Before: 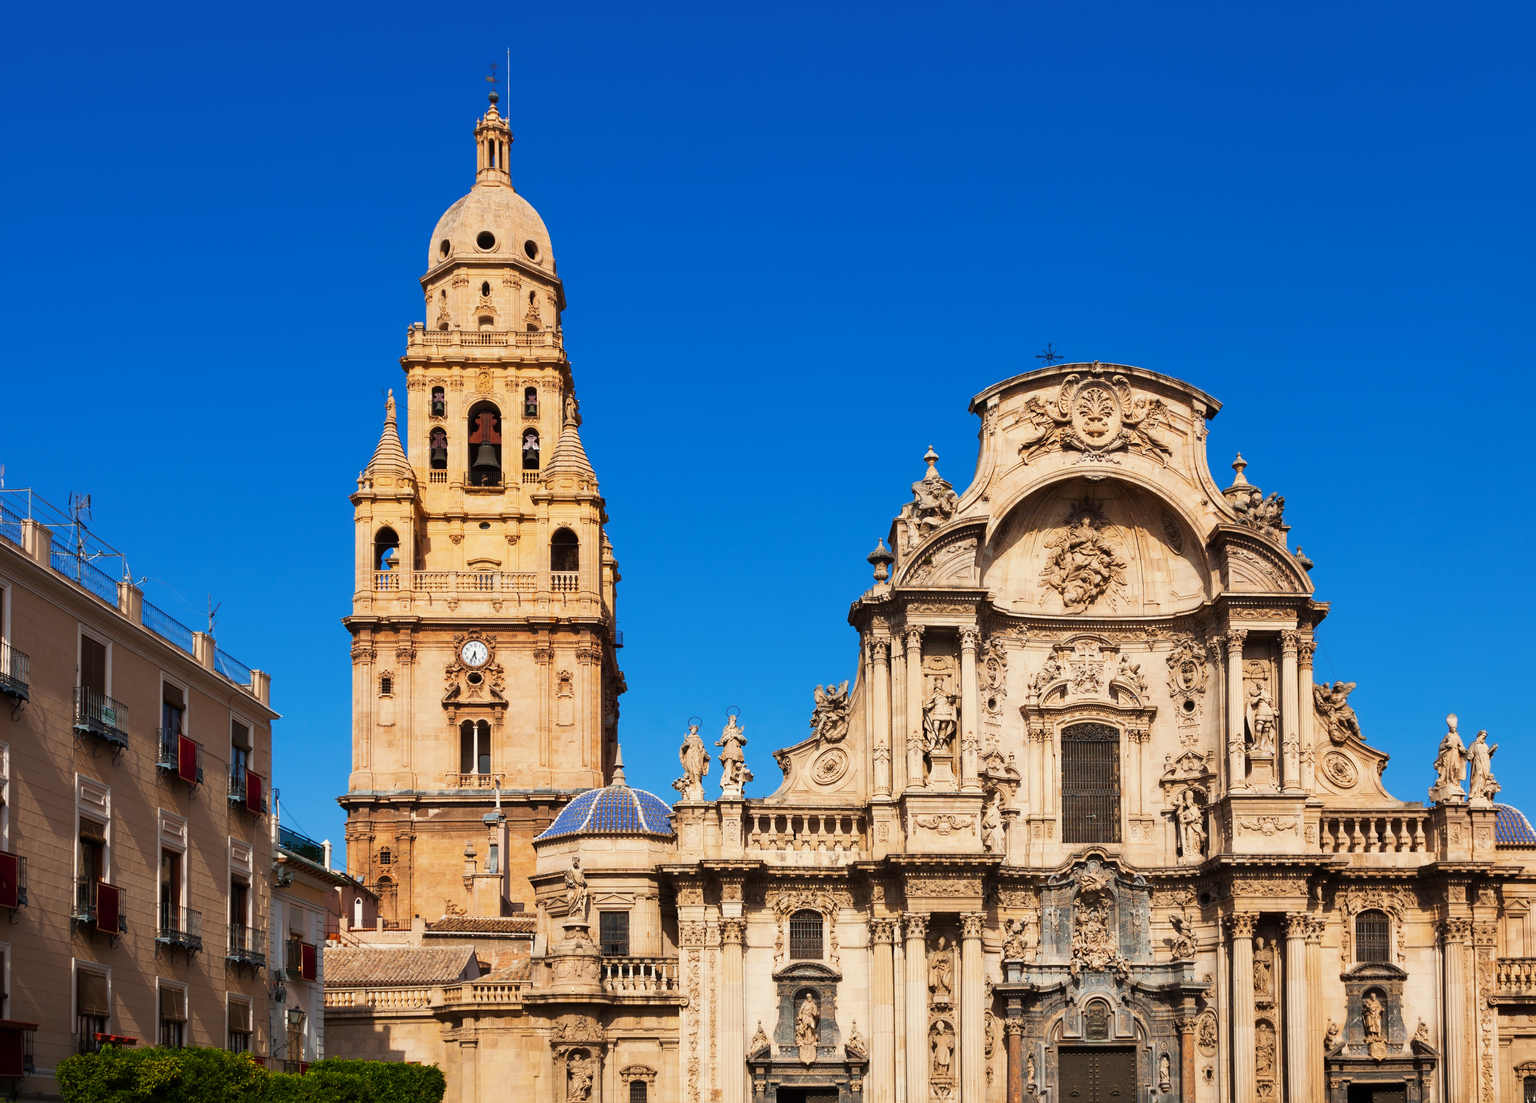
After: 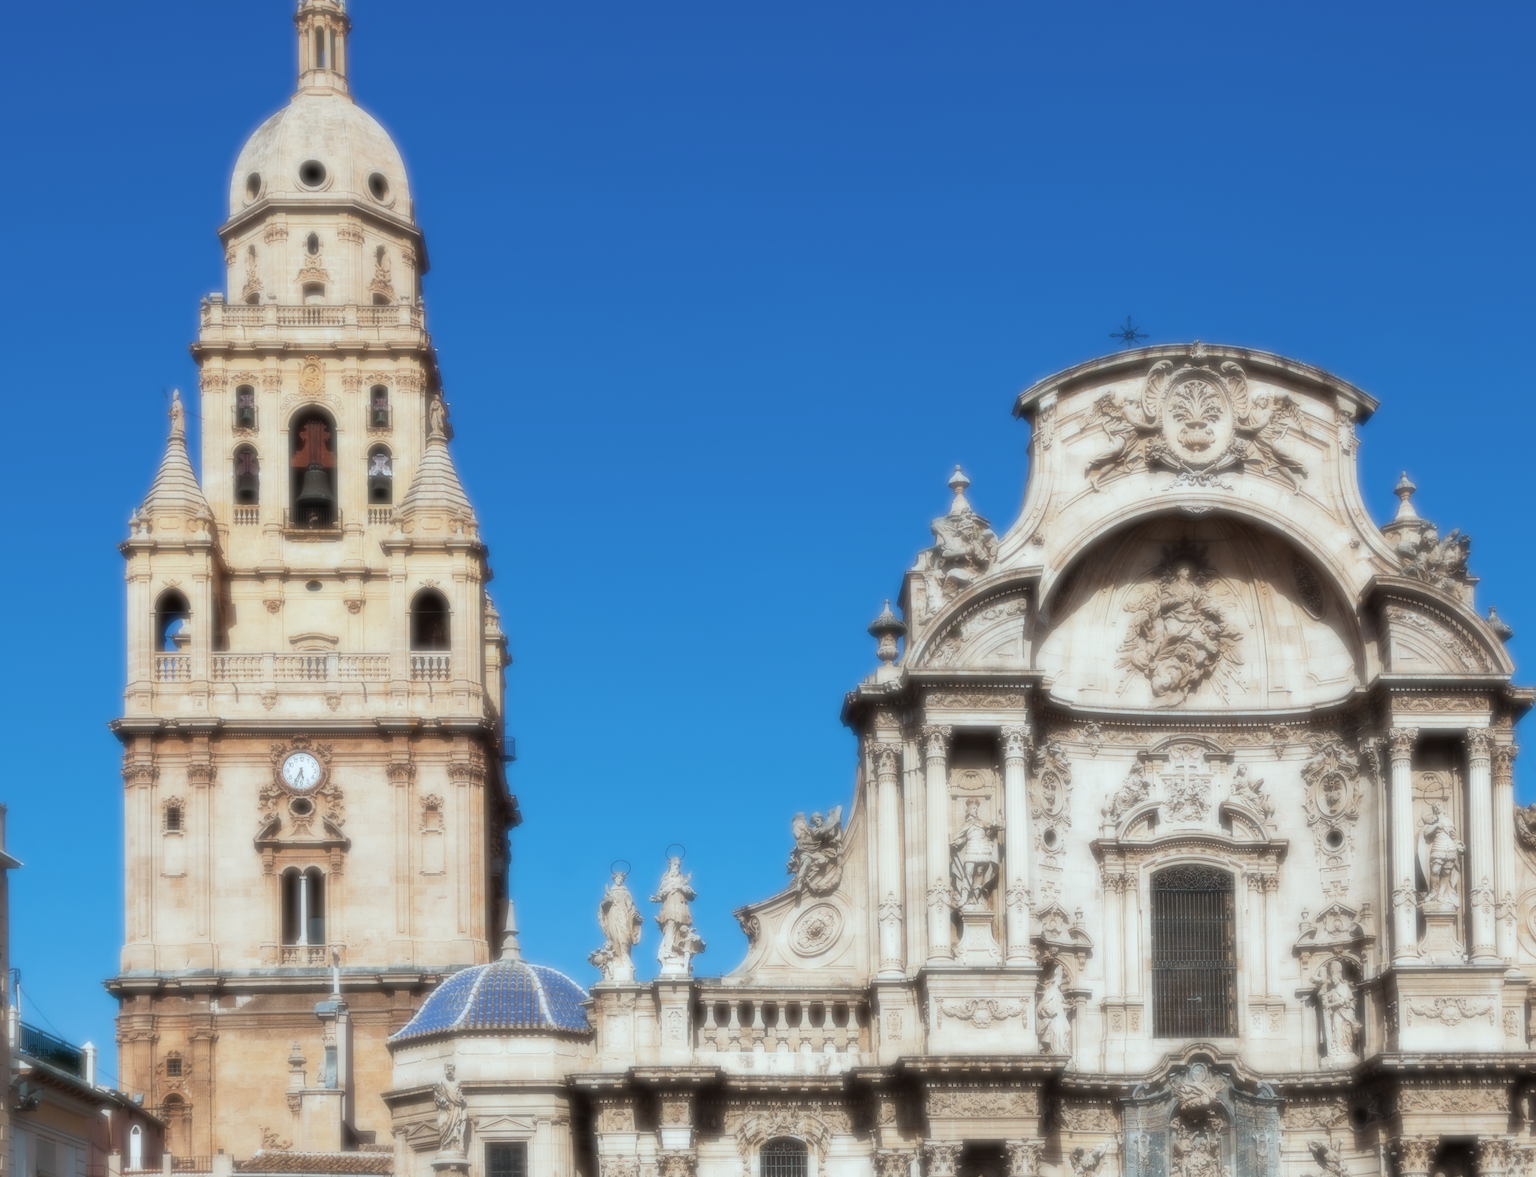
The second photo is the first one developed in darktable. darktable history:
crop and rotate: left 17.046%, top 10.659%, right 12.989%, bottom 14.553%
color correction: highlights a* -12.64, highlights b* -18.1, saturation 0.7
rotate and perspective: rotation -0.45°, automatic cropping original format, crop left 0.008, crop right 0.992, crop top 0.012, crop bottom 0.988
soften: size 8.67%, mix 49%
